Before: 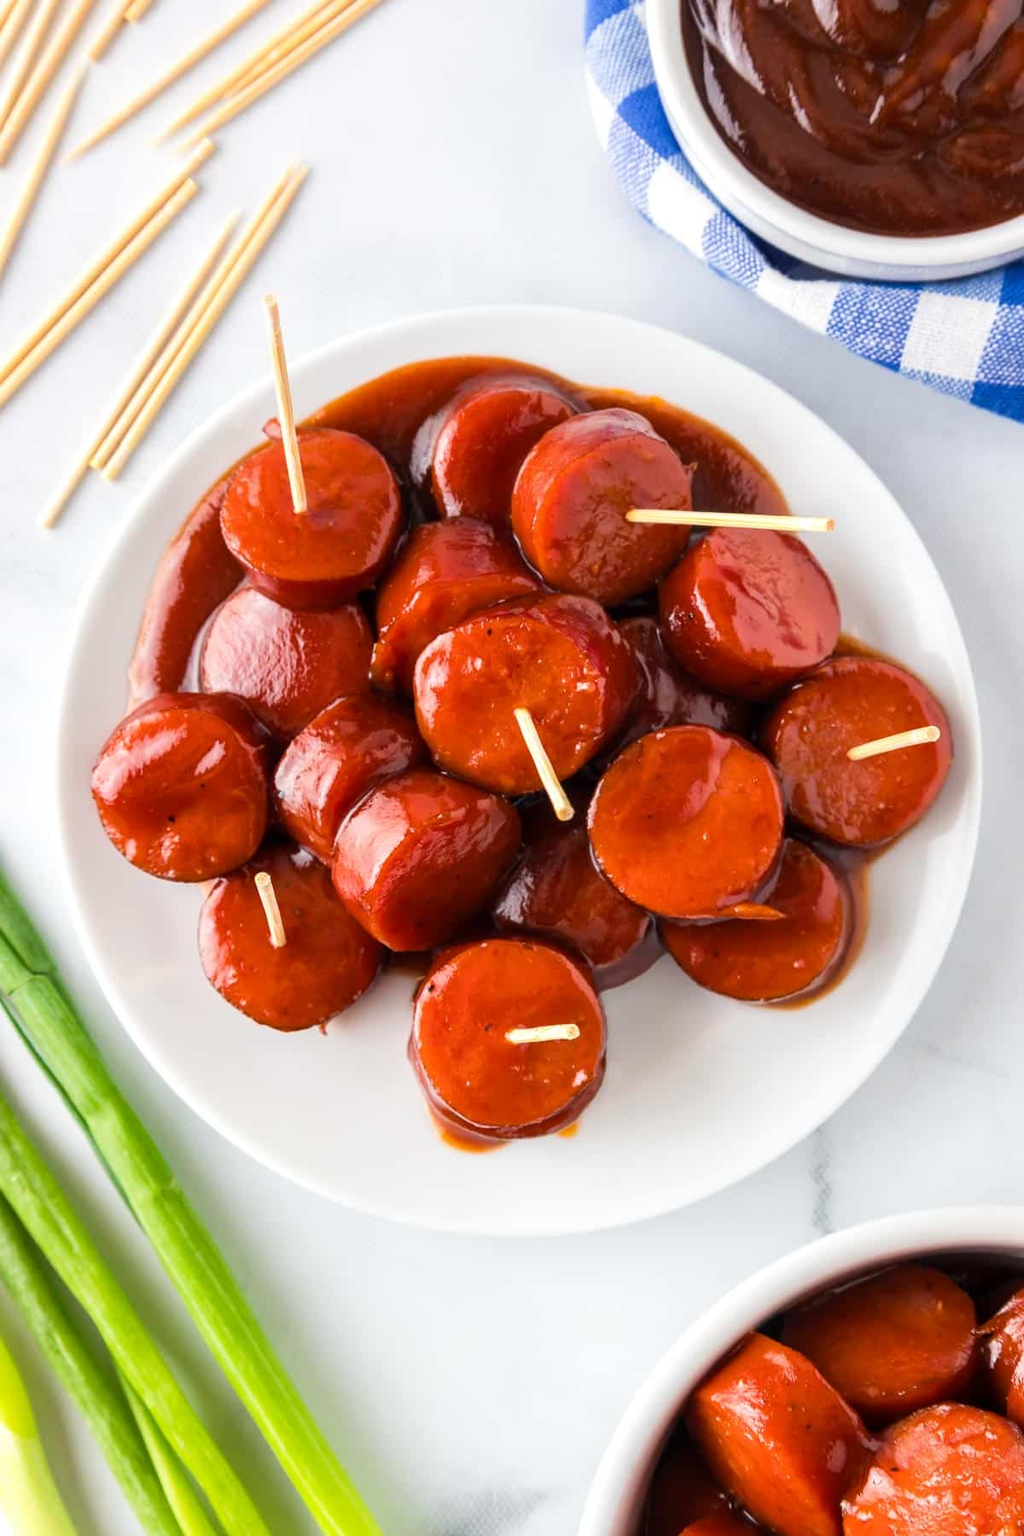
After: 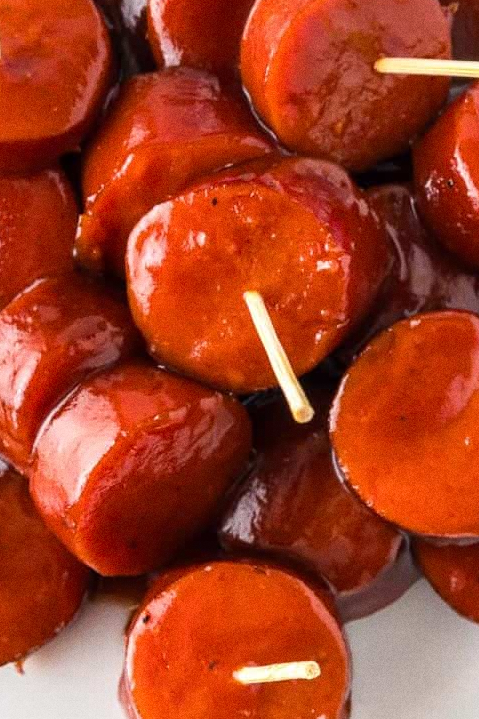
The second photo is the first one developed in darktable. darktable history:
crop: left 30%, top 30%, right 30%, bottom 30%
grain: coarseness 0.47 ISO
